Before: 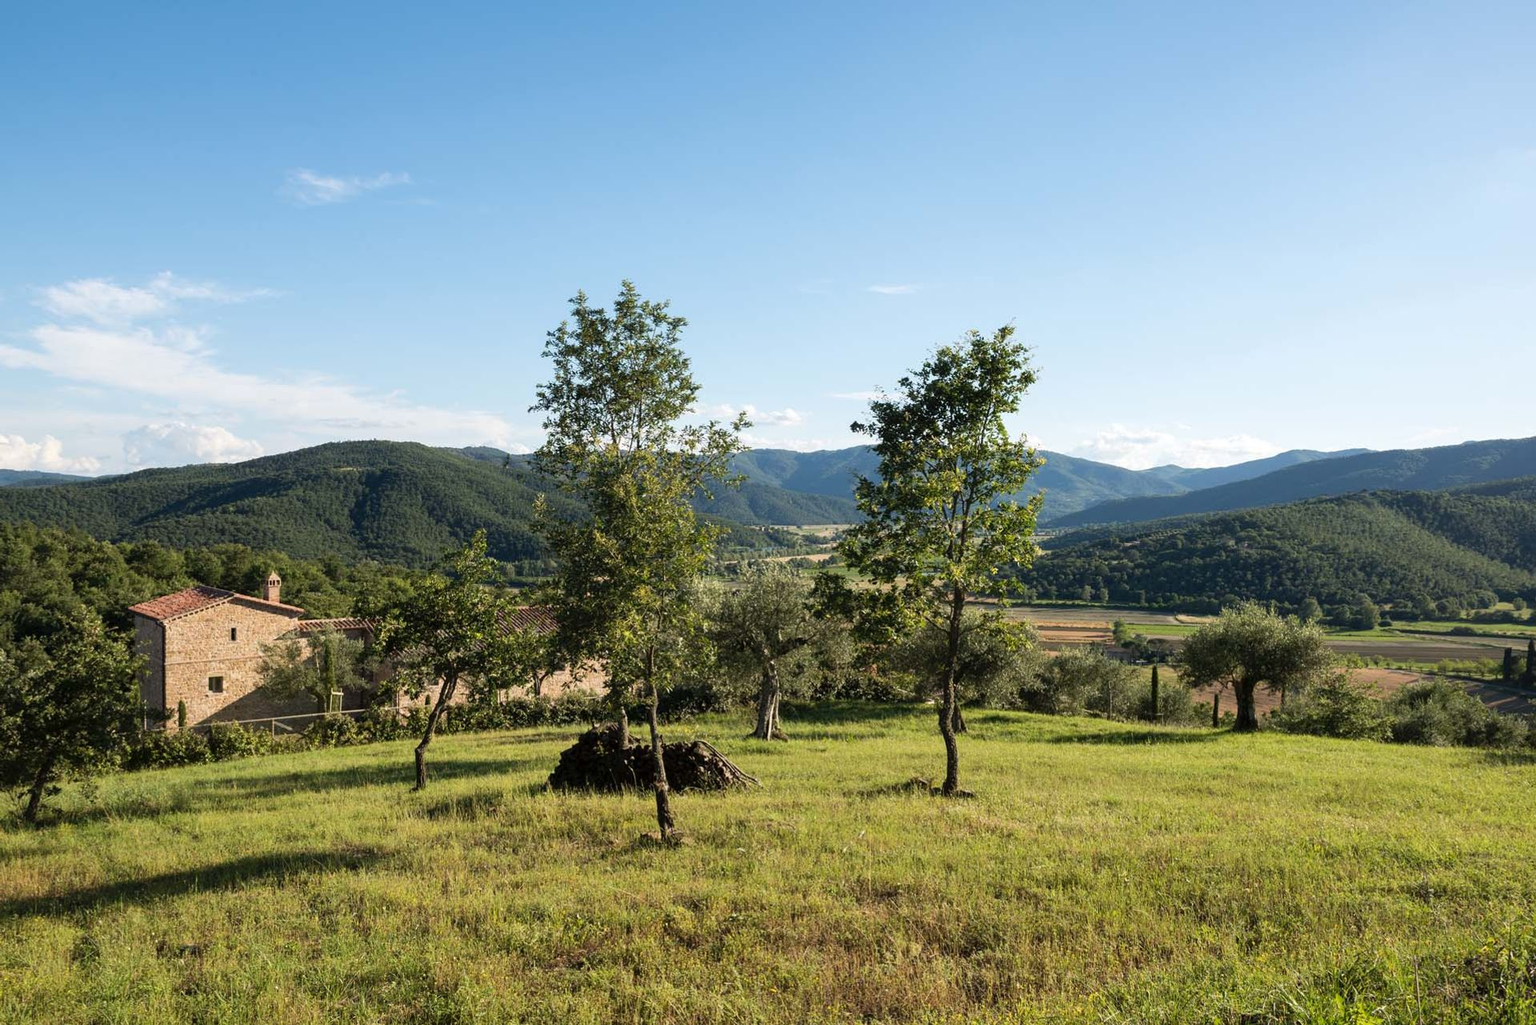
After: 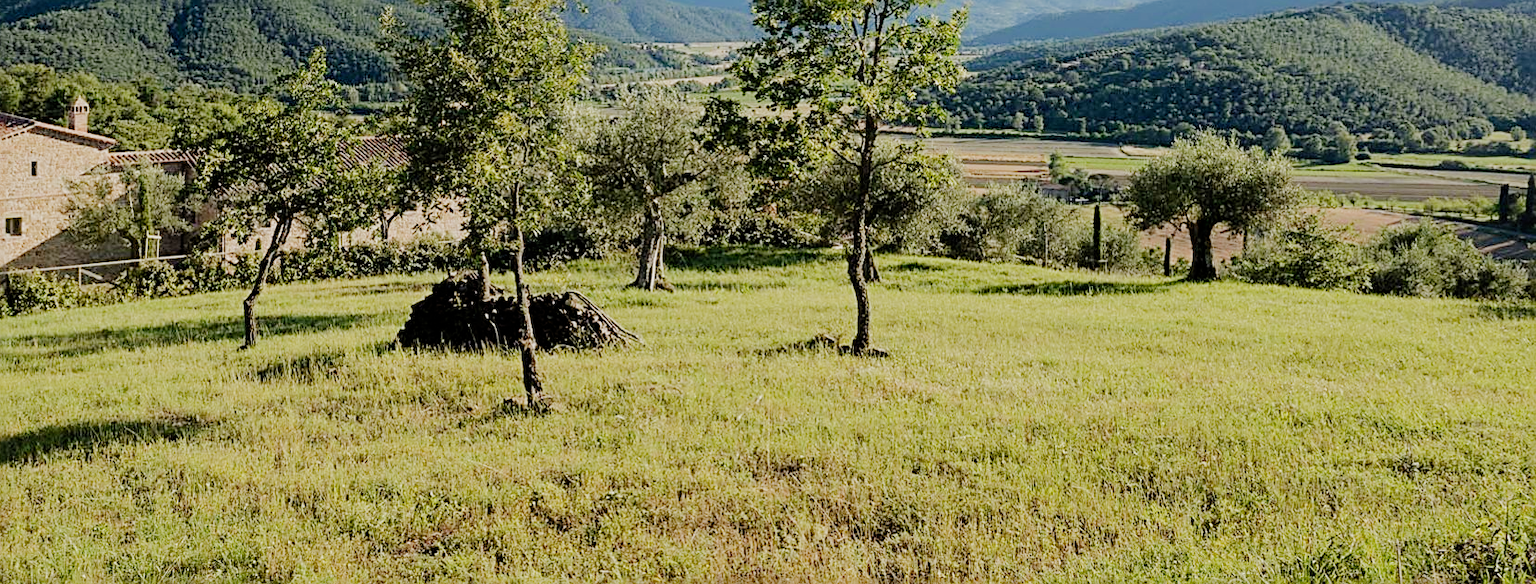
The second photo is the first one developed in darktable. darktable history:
filmic rgb: black relative exposure -7.2 EV, white relative exposure 5.37 EV, threshold 5.95 EV, hardness 3.03, preserve chrominance no, color science v4 (2020), iterations of high-quality reconstruction 0, contrast in shadows soft, contrast in highlights soft, enable highlight reconstruction true
sharpen: radius 2.776
crop and rotate: left 13.284%, top 47.651%, bottom 2.871%
tone equalizer: -8 EV 1.02 EV, -7 EV 0.964 EV, -6 EV 0.967 EV, -5 EV 1.03 EV, -4 EV 1.04 EV, -3 EV 0.758 EV, -2 EV 0.473 EV, -1 EV 0.239 EV, edges refinement/feathering 500, mask exposure compensation -1.57 EV, preserve details no
